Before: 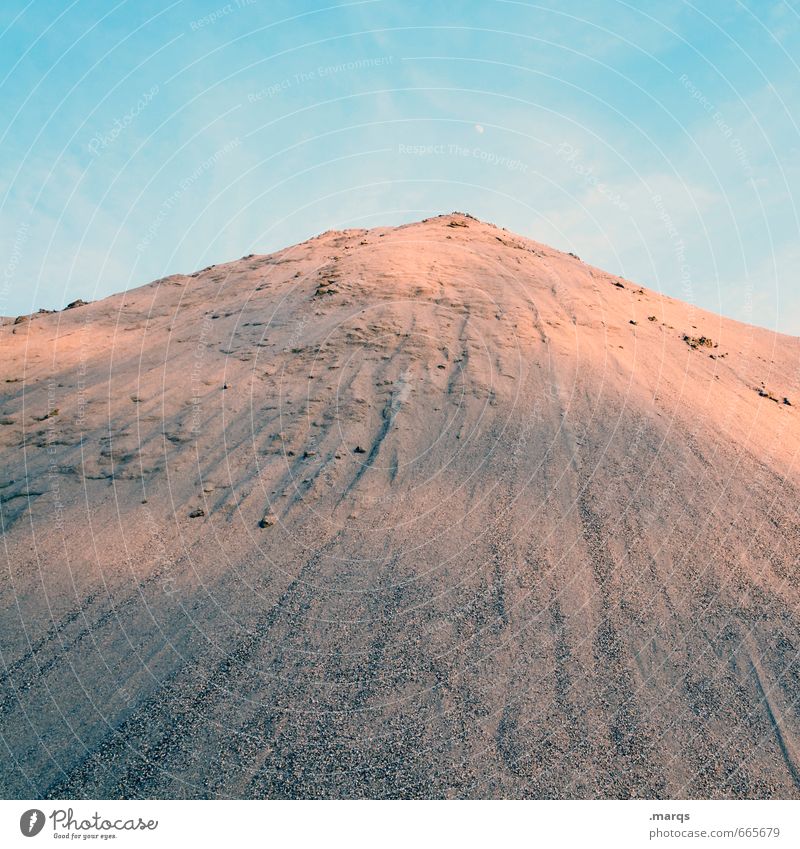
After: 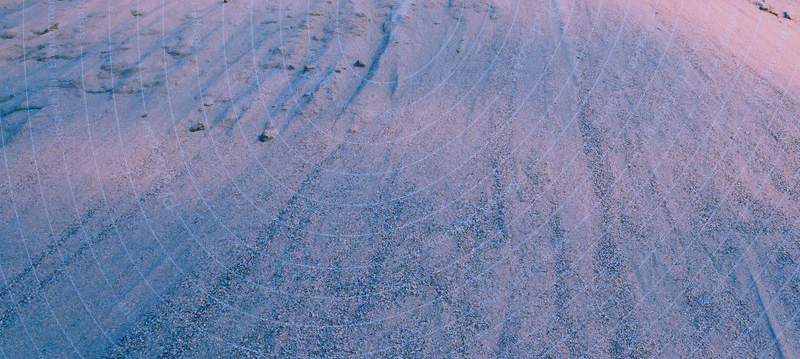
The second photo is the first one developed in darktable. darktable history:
crop: top 45.491%, bottom 12.137%
local contrast: detail 70%
shadows and highlights: on, module defaults
color calibration: illuminant as shot in camera, adaptation linear Bradford (ICC v4), x 0.405, y 0.406, temperature 3589.07 K
base curve: curves: ch0 [(0, 0) (0.472, 0.508) (1, 1)], preserve colors none
